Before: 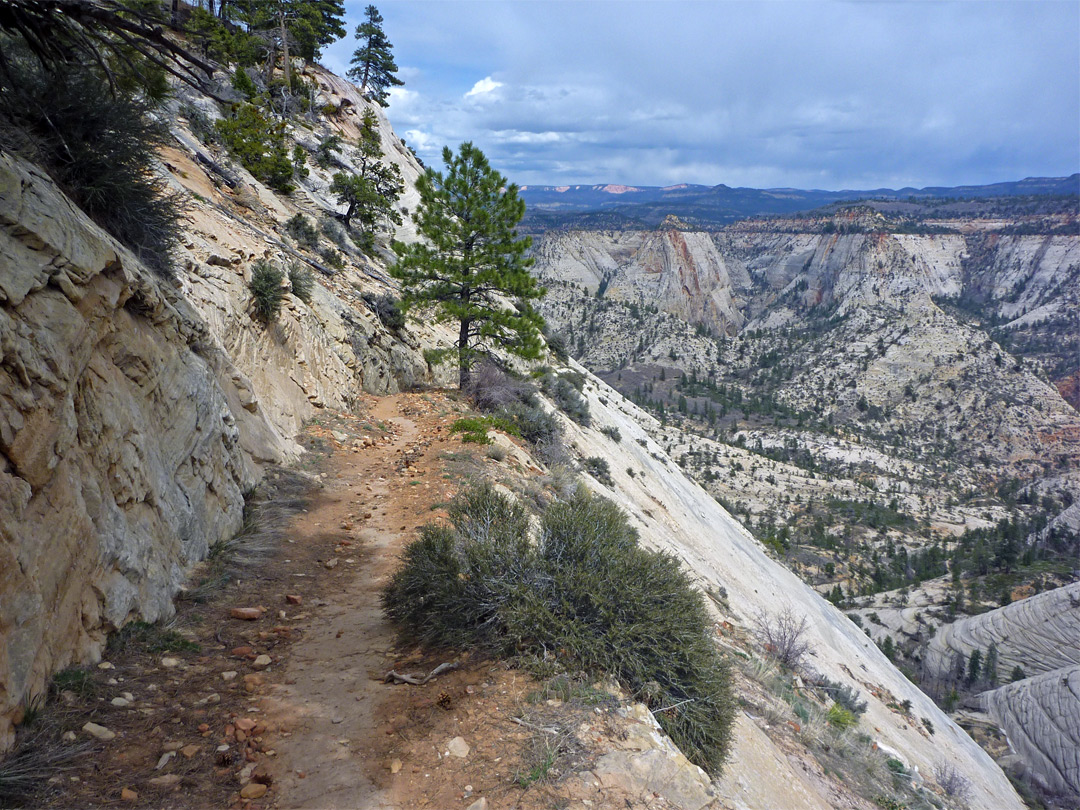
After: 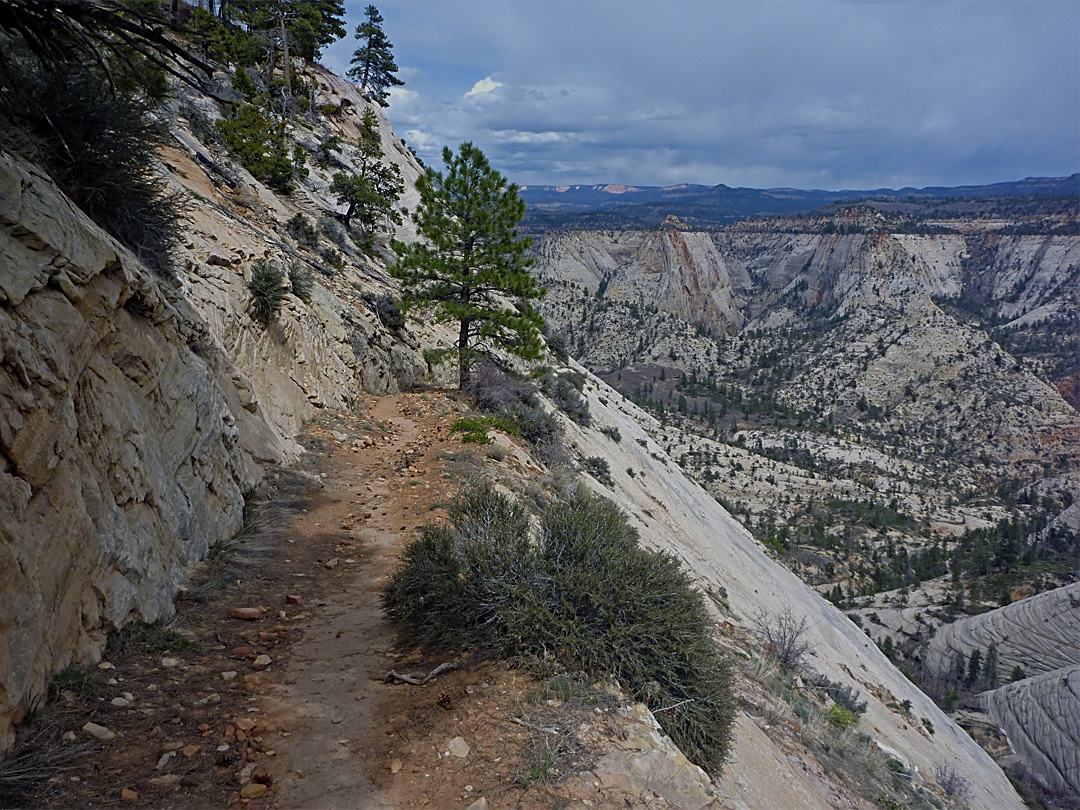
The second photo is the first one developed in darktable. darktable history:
exposure: black level correction 0, exposure -0.795 EV, compensate exposure bias true, compensate highlight preservation false
sharpen: on, module defaults
